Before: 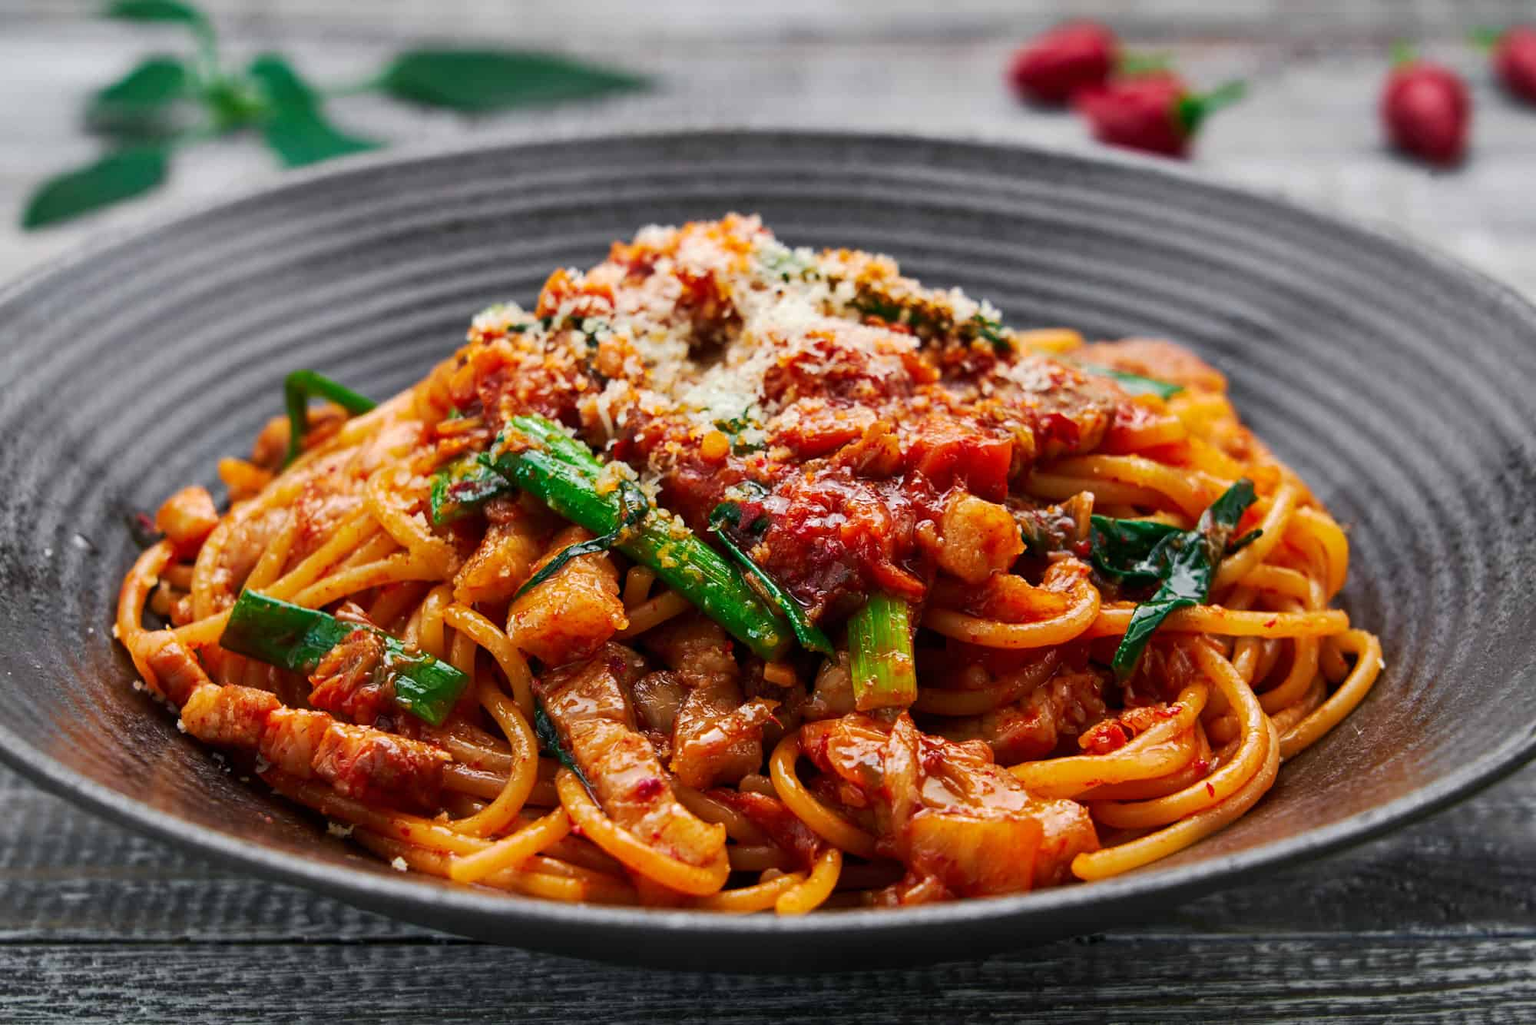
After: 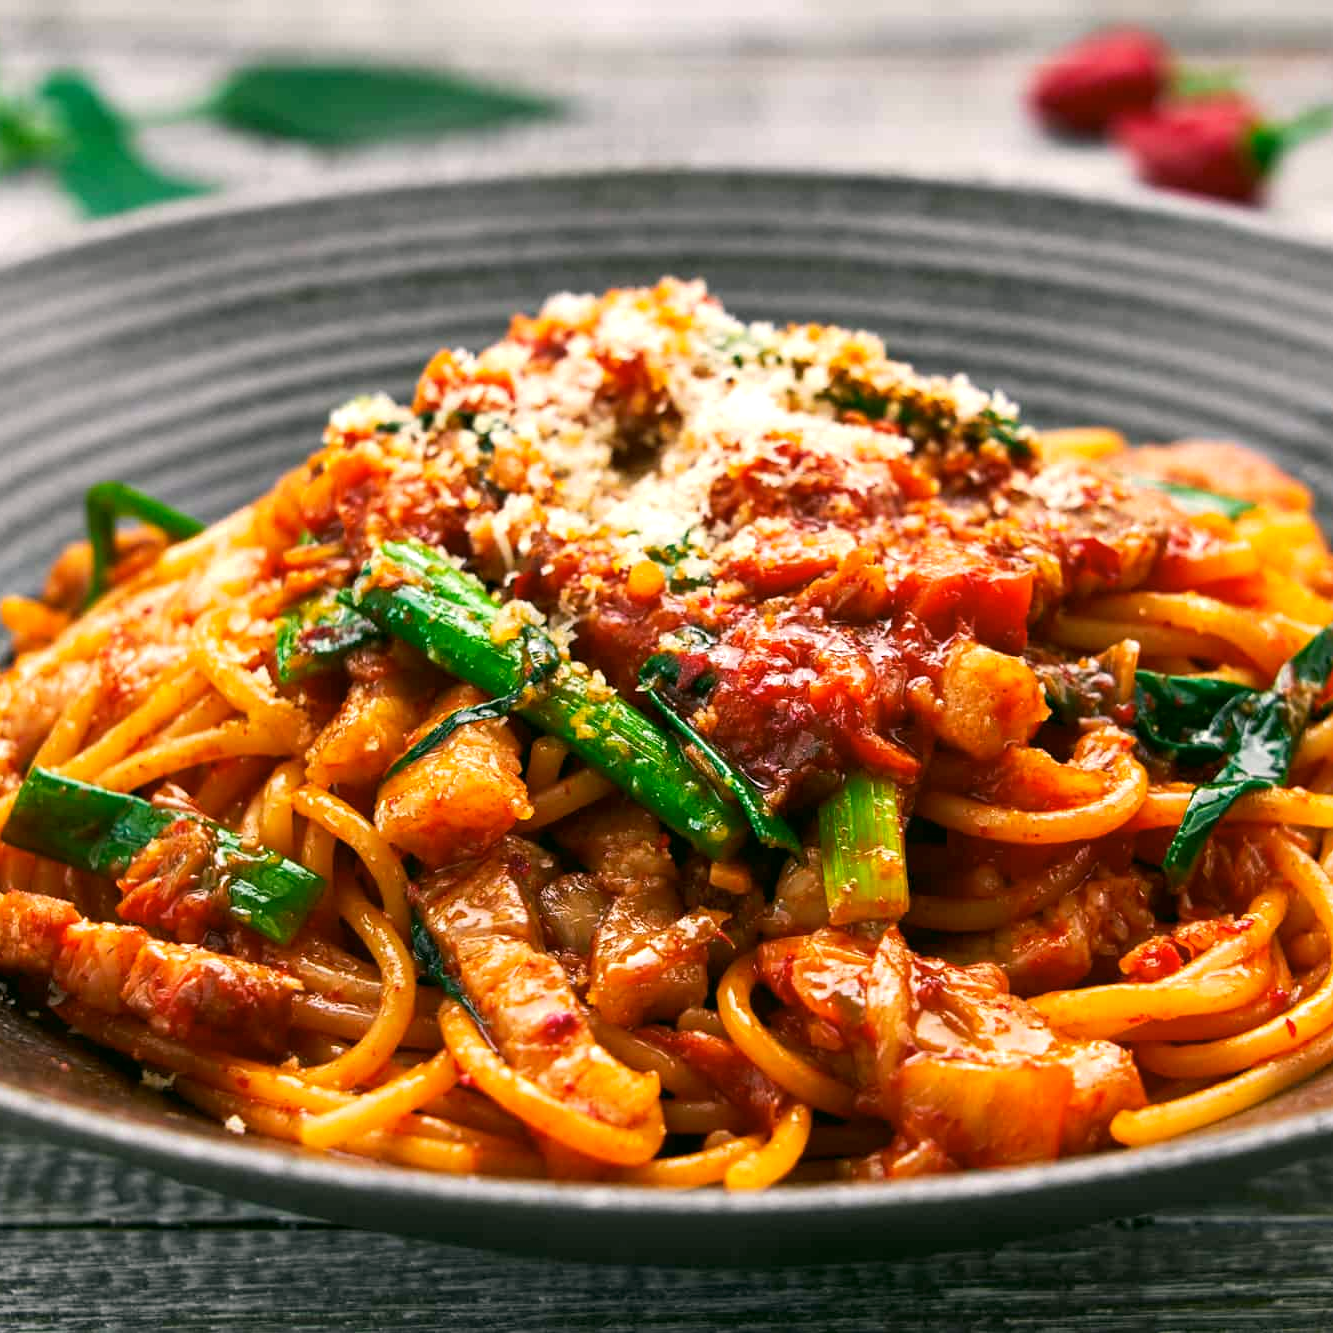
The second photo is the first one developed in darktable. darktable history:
crop and rotate: left 14.292%, right 19.041%
color correction: highlights a* 4.02, highlights b* 4.98, shadows a* -7.55, shadows b* 4.98
exposure: exposure 0.564 EV, compensate highlight preservation false
